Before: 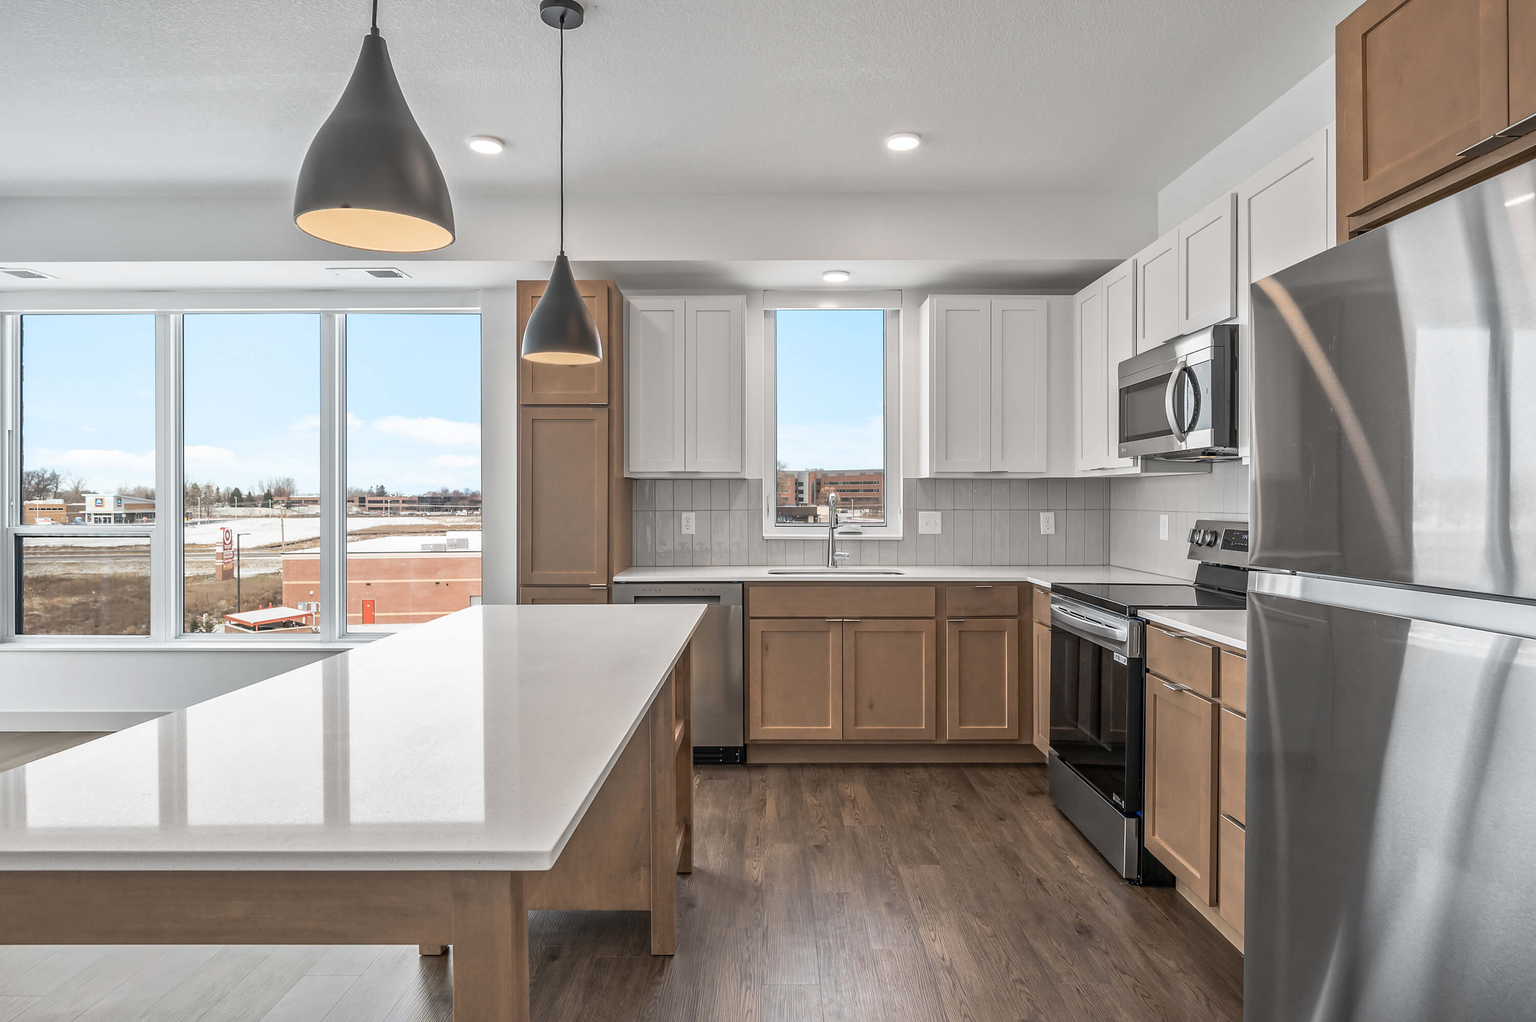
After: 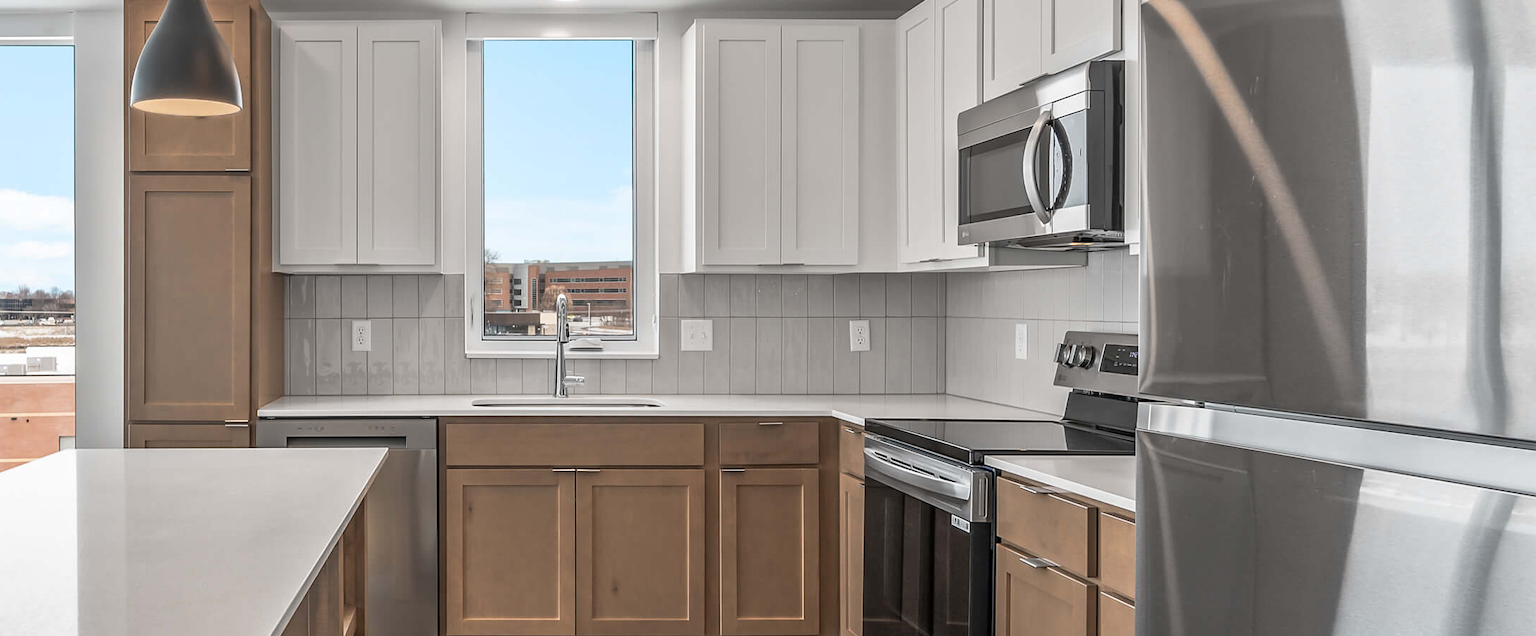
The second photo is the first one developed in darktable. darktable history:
crop and rotate: left 27.842%, top 27.537%, bottom 27.513%
